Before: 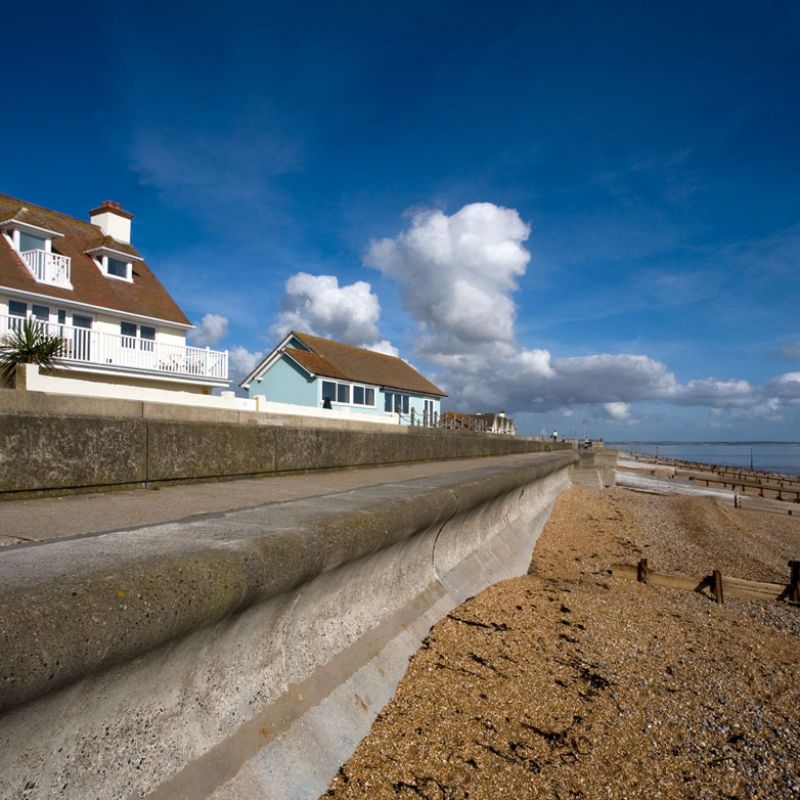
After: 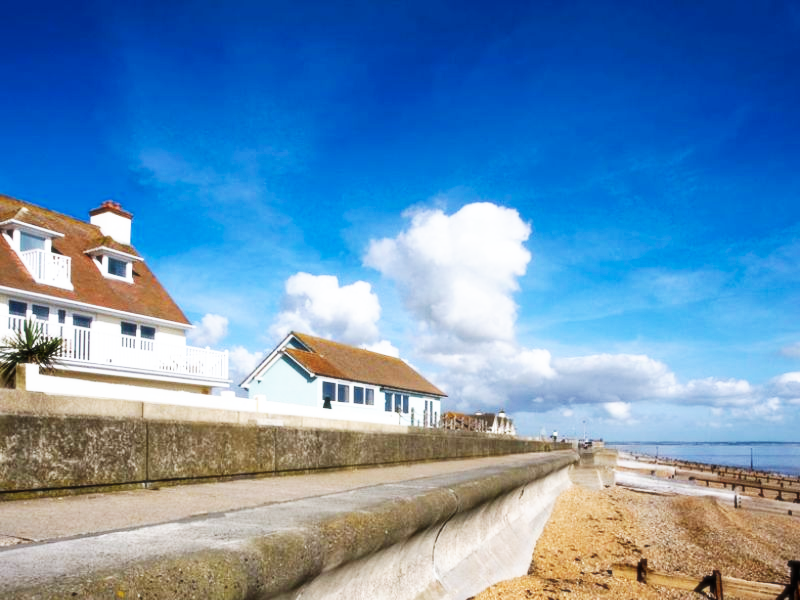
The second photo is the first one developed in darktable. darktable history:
crop: bottom 24.988%
base curve: curves: ch0 [(0, 0) (0.007, 0.004) (0.027, 0.03) (0.046, 0.07) (0.207, 0.54) (0.442, 0.872) (0.673, 0.972) (1, 1)], preserve colors none
soften: size 10%, saturation 50%, brightness 0.2 EV, mix 10%
white balance: red 0.983, blue 1.036
